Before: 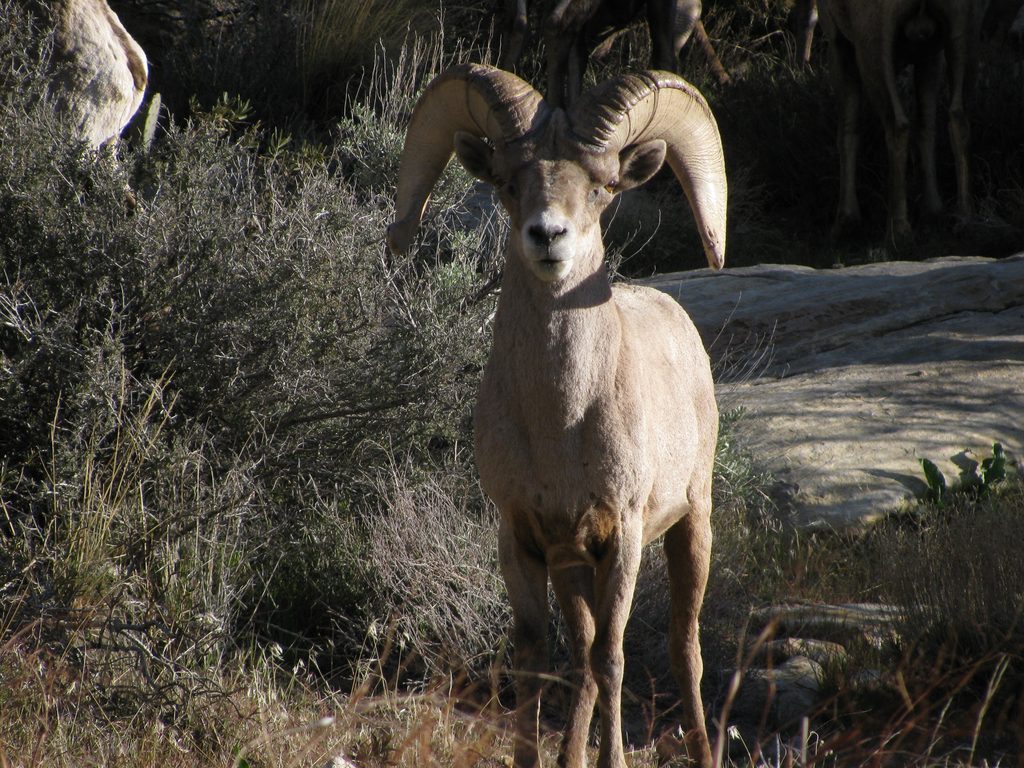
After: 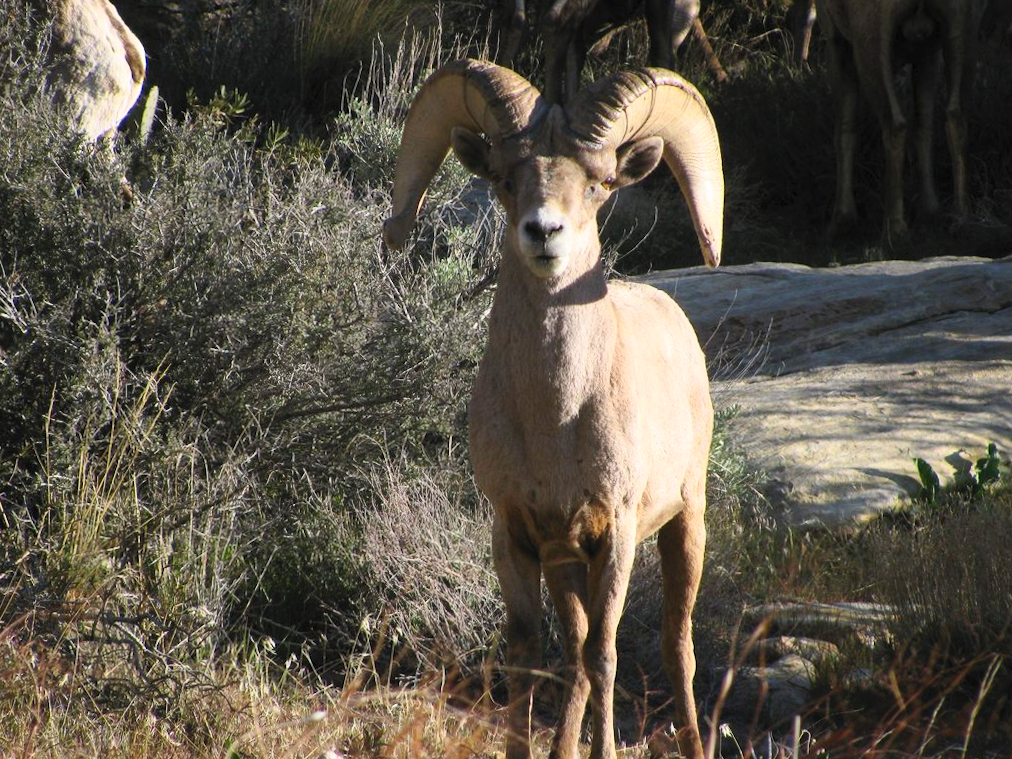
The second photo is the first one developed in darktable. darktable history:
contrast brightness saturation: contrast 0.24, brightness 0.26, saturation 0.39
crop and rotate: angle -0.5°
